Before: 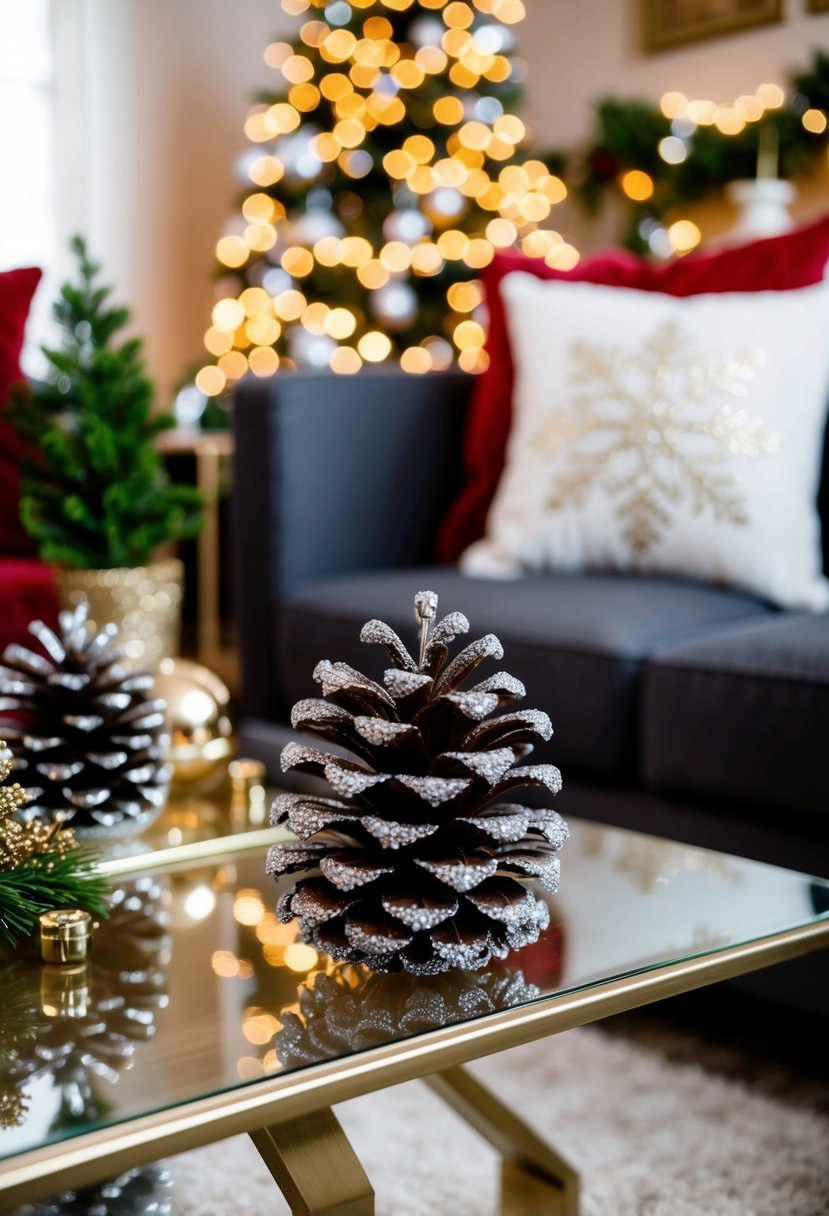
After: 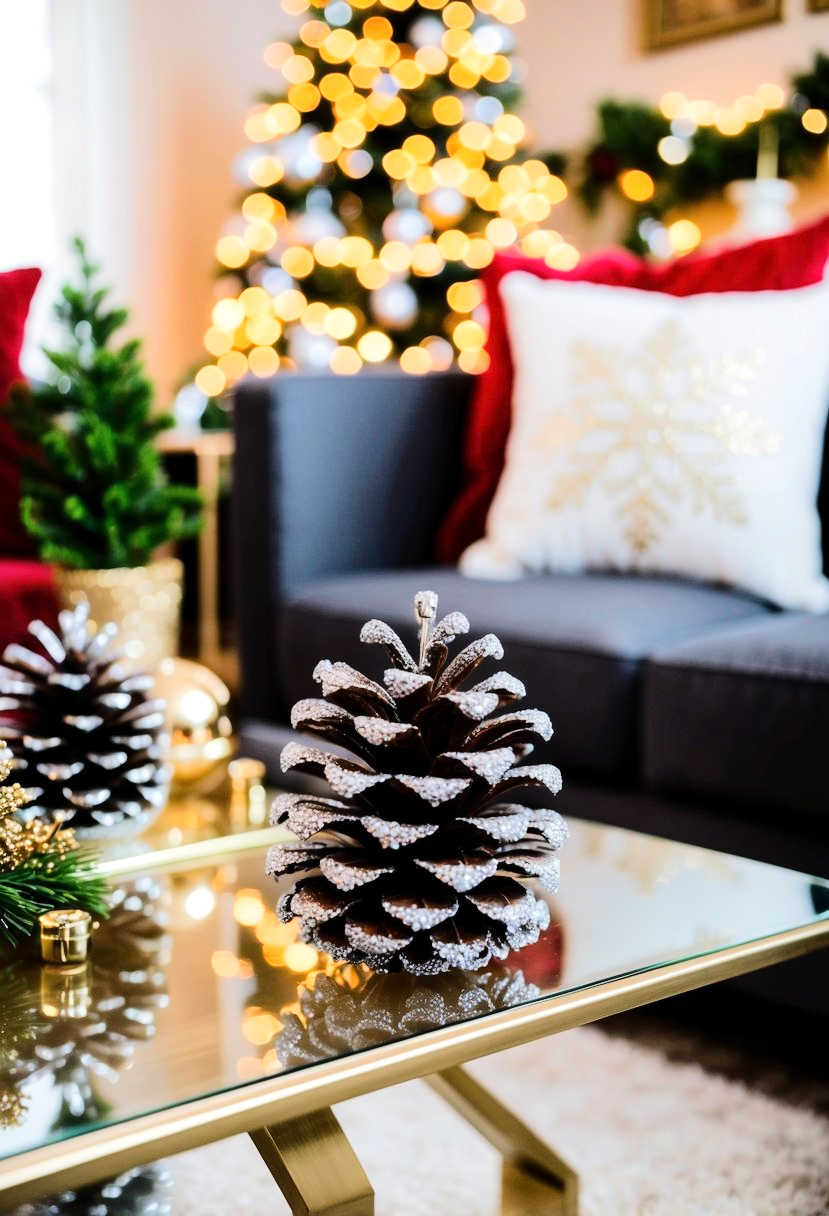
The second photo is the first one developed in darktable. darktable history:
tone equalizer: -7 EV 0.149 EV, -6 EV 0.593 EV, -5 EV 1.14 EV, -4 EV 1.3 EV, -3 EV 1.17 EV, -2 EV 0.6 EV, -1 EV 0.149 EV, edges refinement/feathering 500, mask exposure compensation -1.57 EV, preserve details no
